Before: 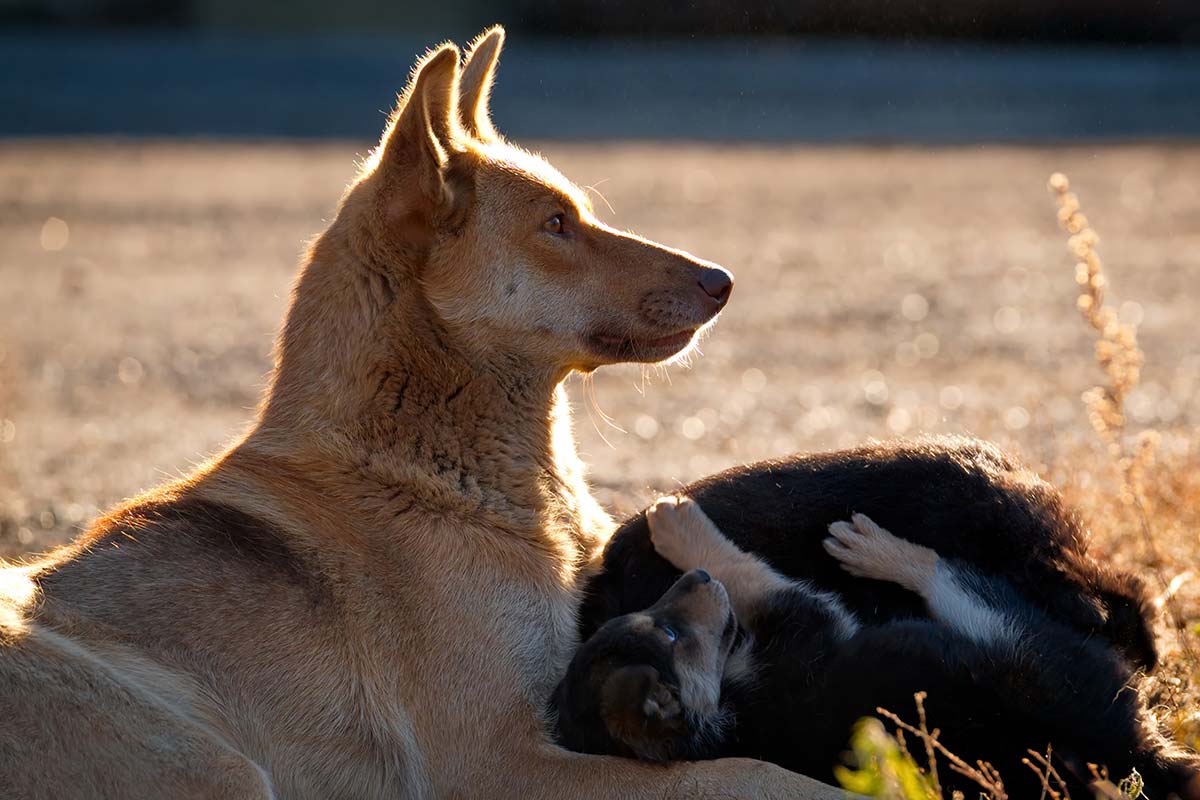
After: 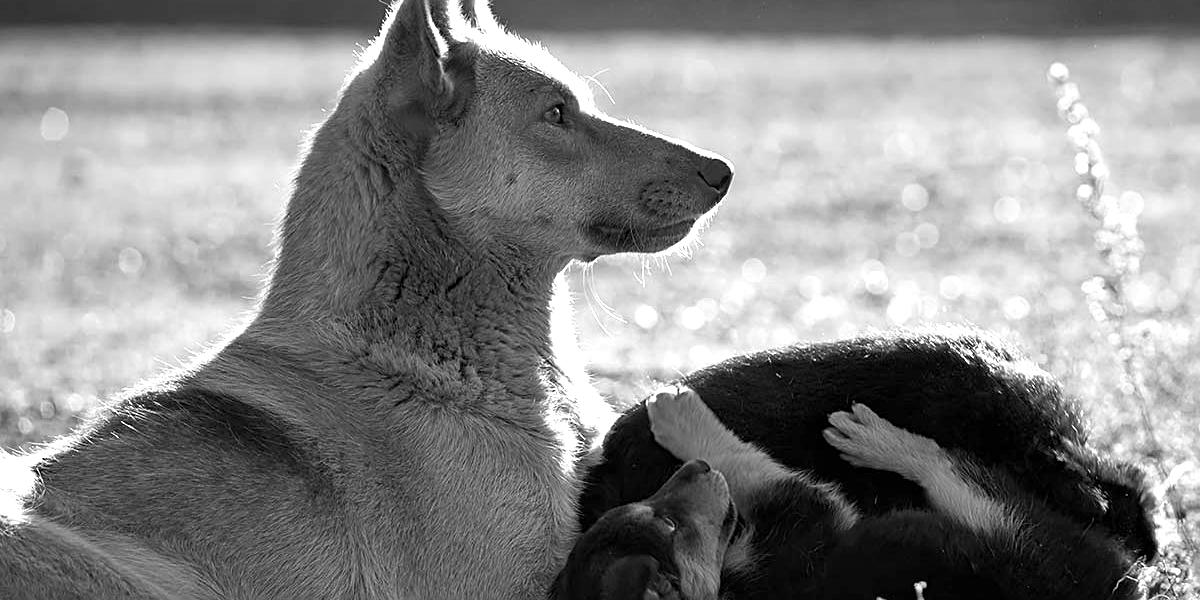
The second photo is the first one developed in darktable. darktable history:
crop: top 13.819%, bottom 11.169%
sharpen: on, module defaults
monochrome: a 2.21, b -1.33, size 2.2
exposure: exposure 0.6 EV, compensate highlight preservation false
